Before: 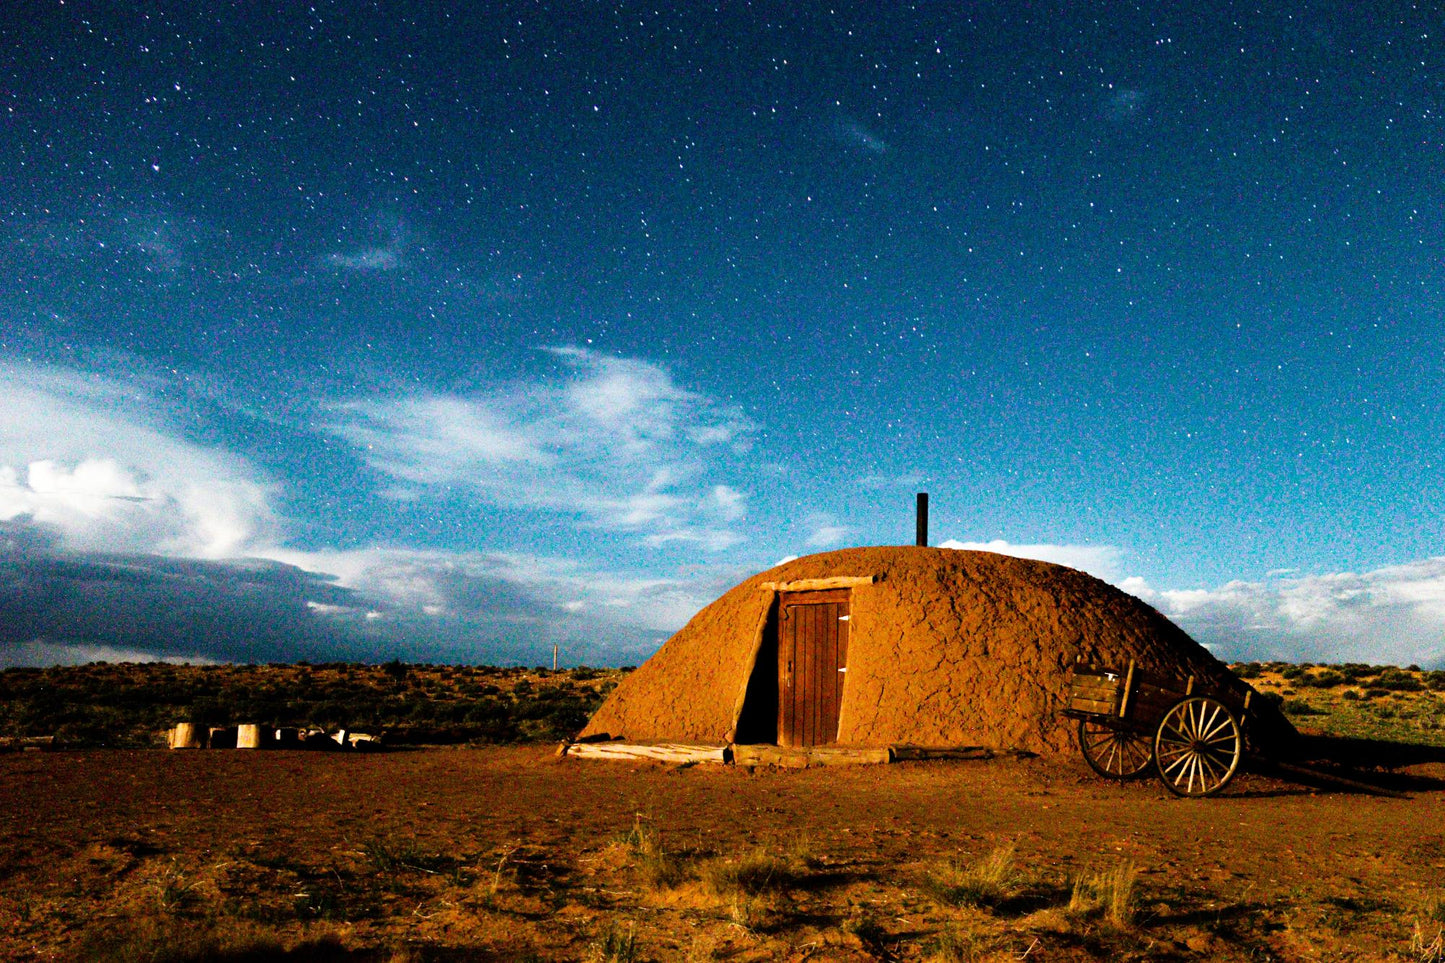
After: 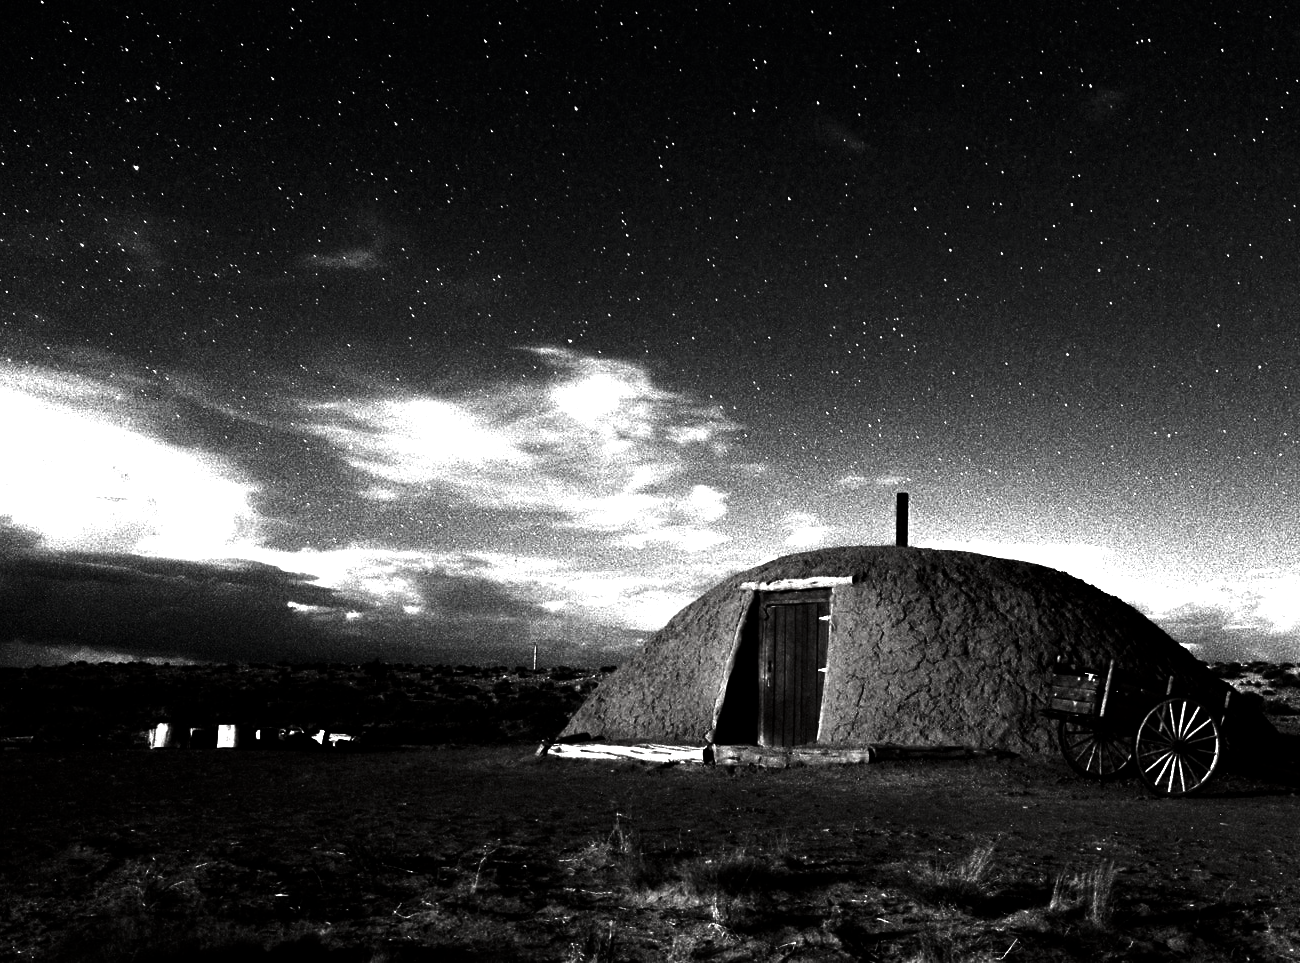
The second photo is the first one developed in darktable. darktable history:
crop and rotate: left 1.415%, right 8.57%
contrast brightness saturation: contrast 0.024, brightness -0.995, saturation -0.987
exposure: black level correction 0, exposure 0.951 EV, compensate exposure bias true, compensate highlight preservation false
